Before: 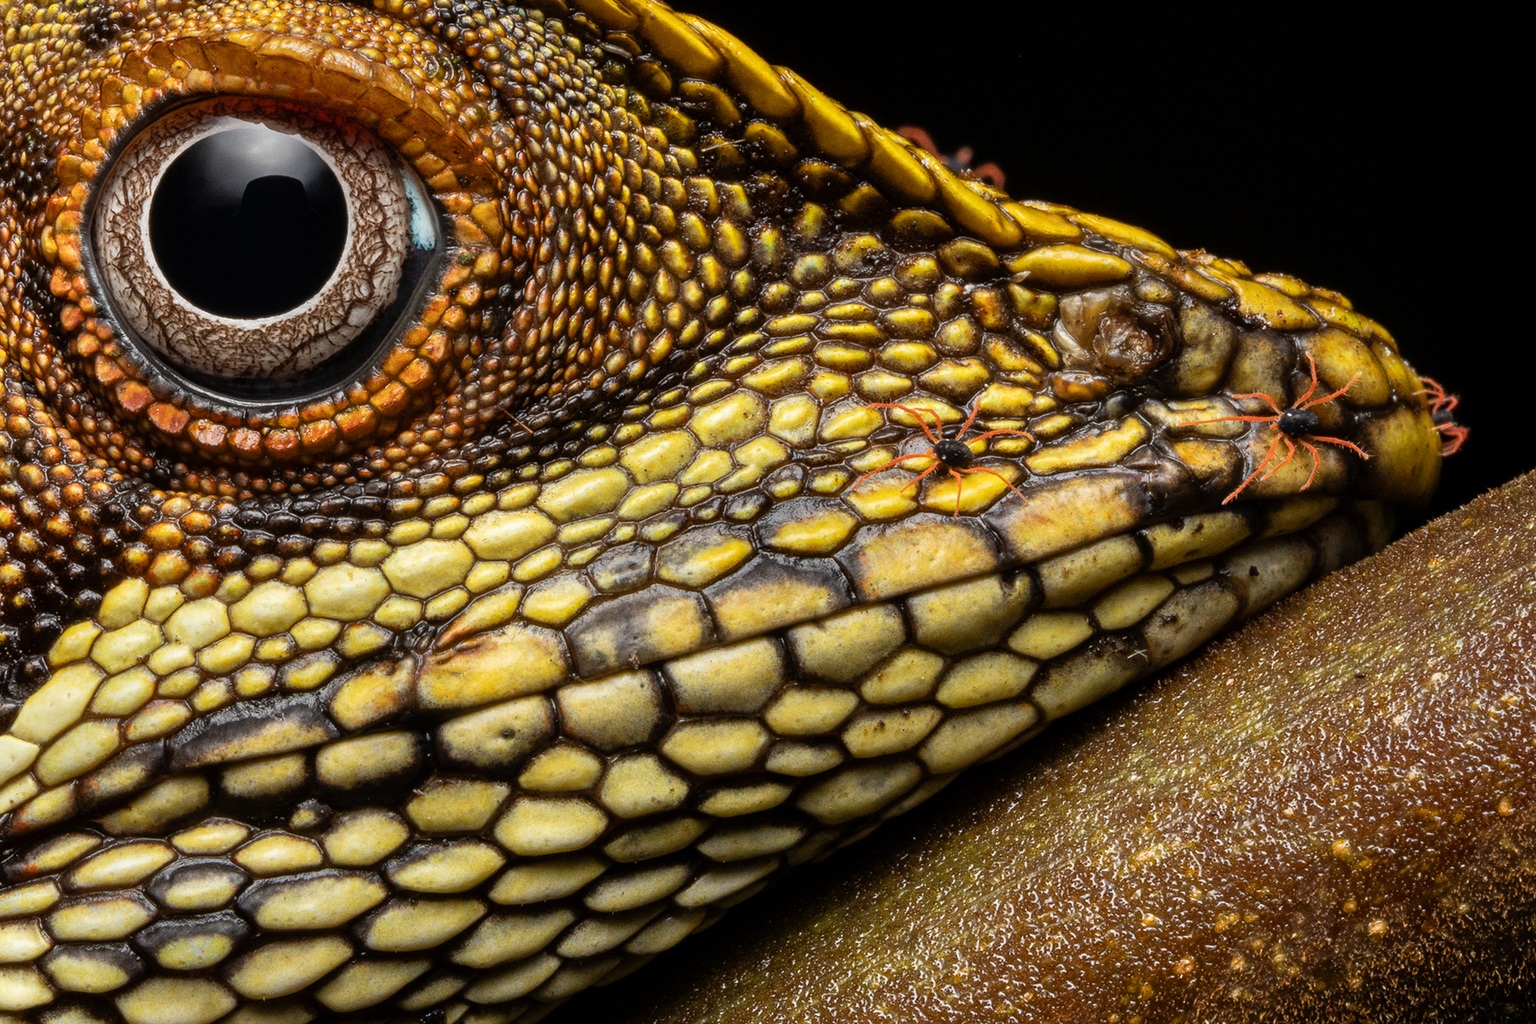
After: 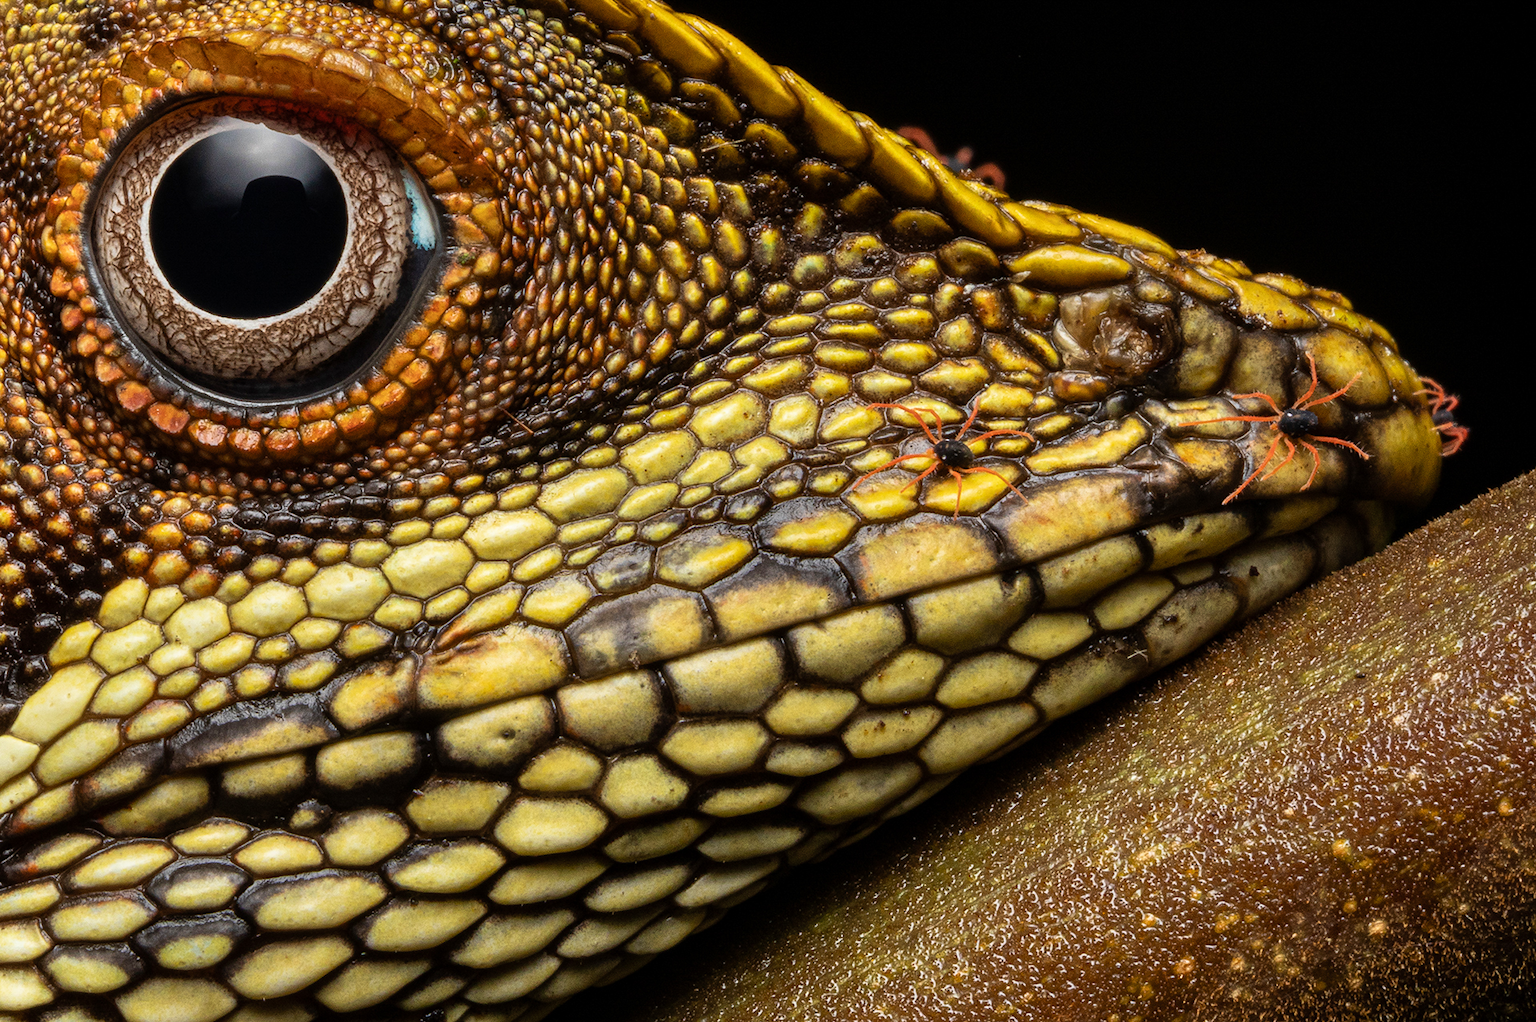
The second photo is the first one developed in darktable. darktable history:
velvia: on, module defaults
crop: top 0.05%, bottom 0.098%
